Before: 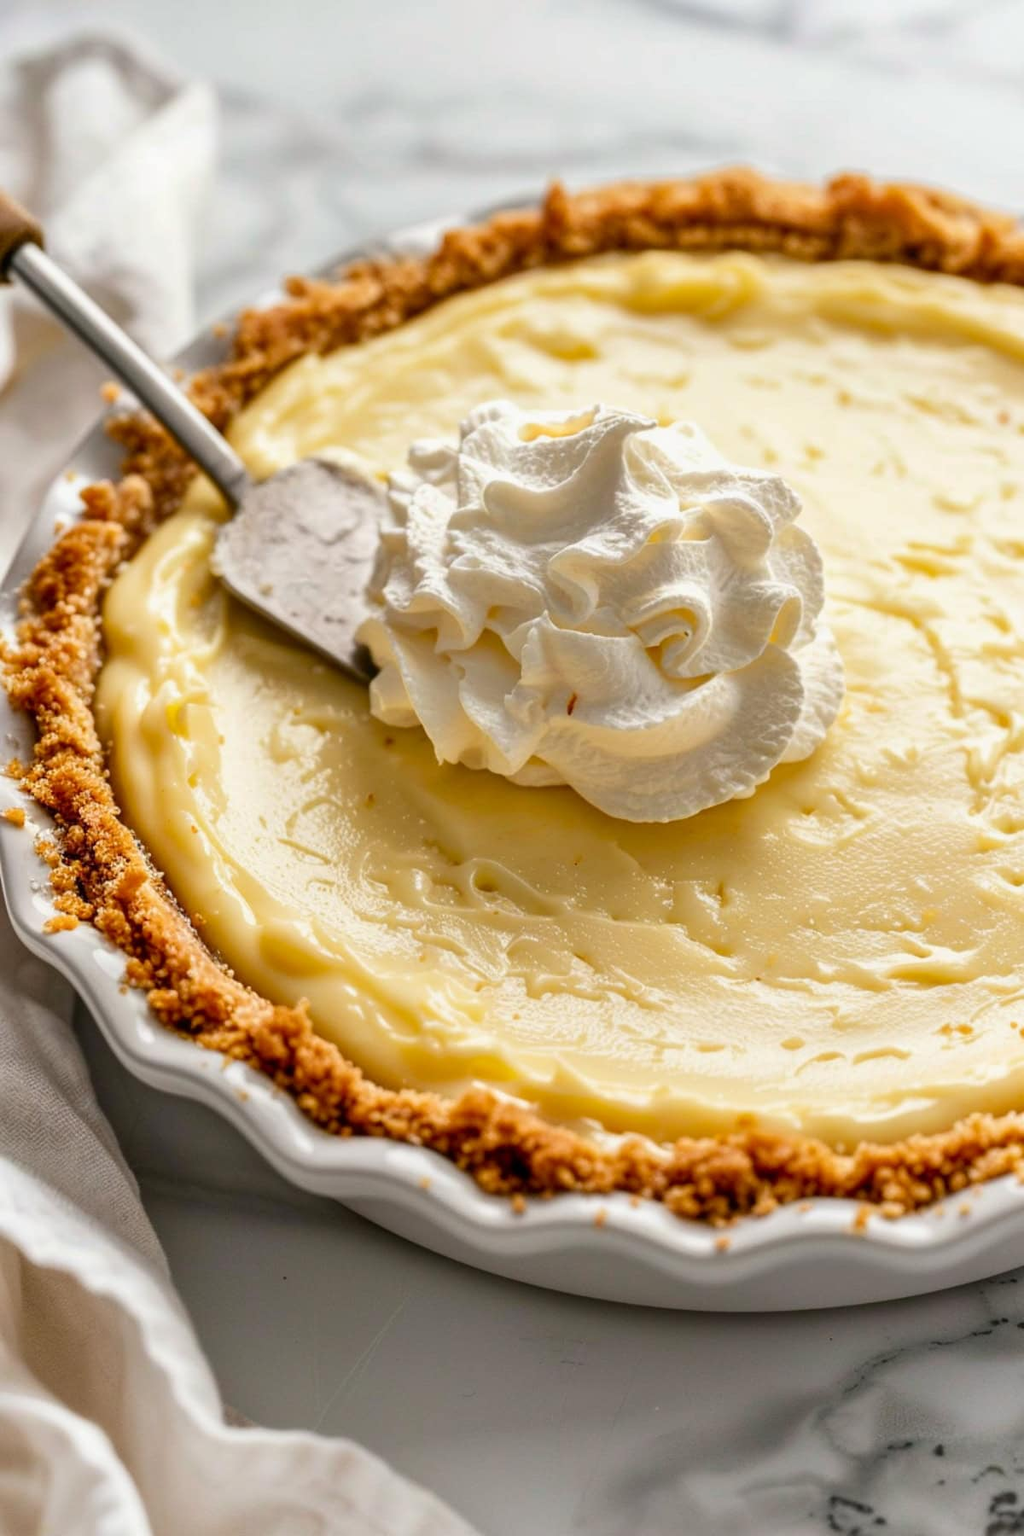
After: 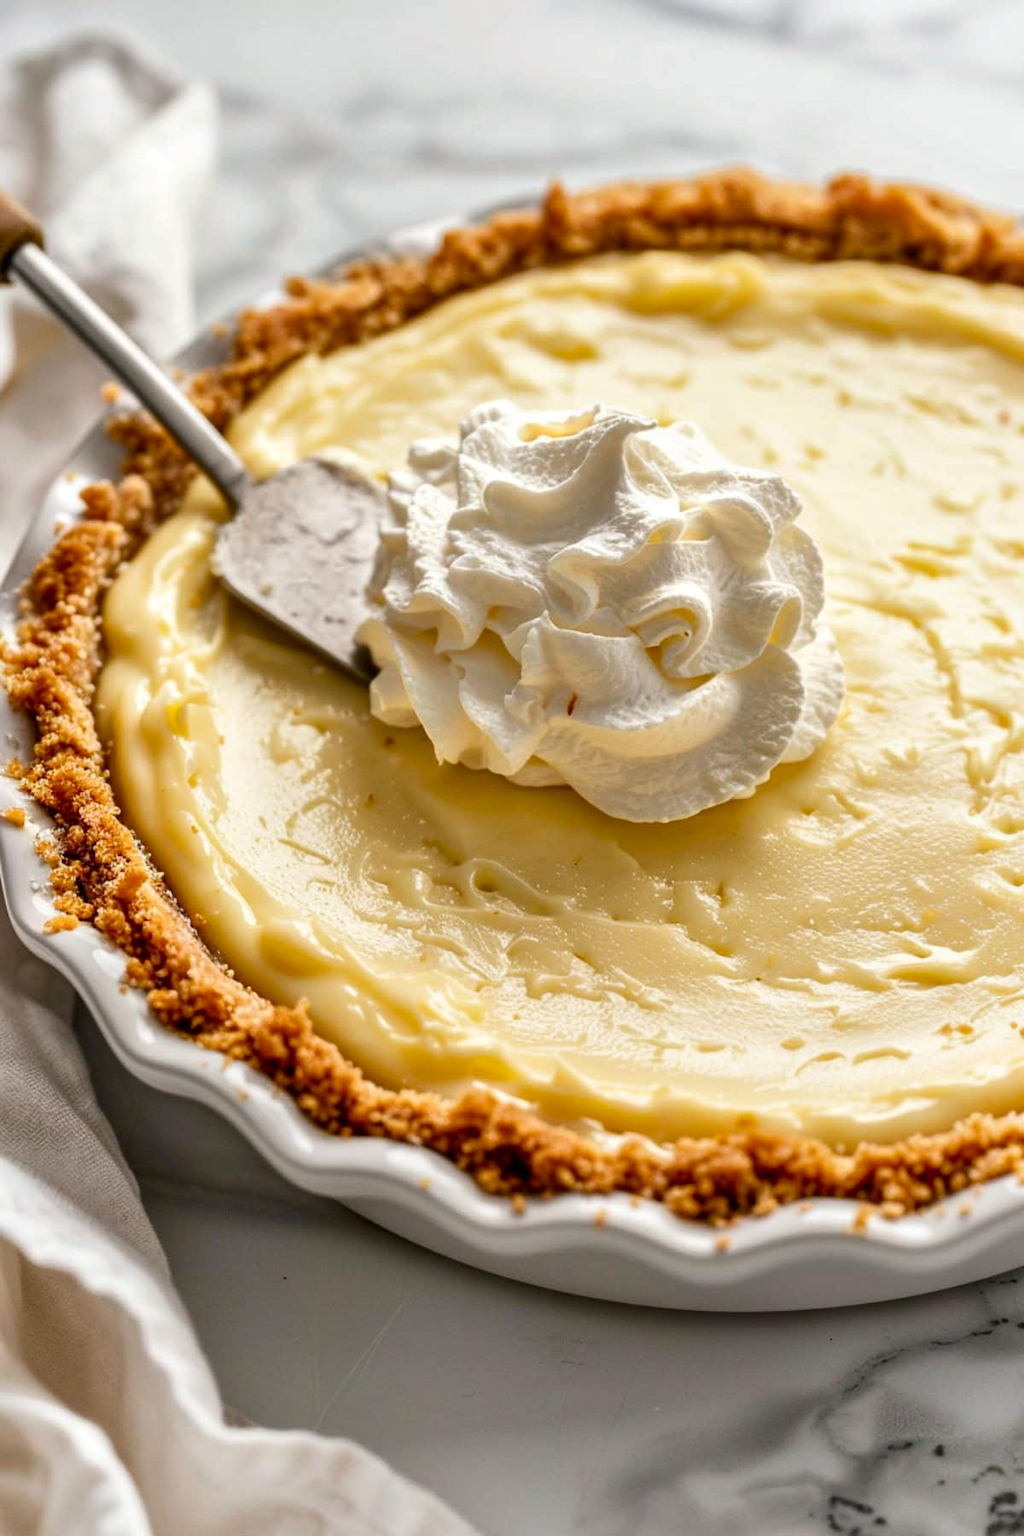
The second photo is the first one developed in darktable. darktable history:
local contrast: mode bilateral grid, contrast 25, coarseness 50, detail 122%, midtone range 0.2
